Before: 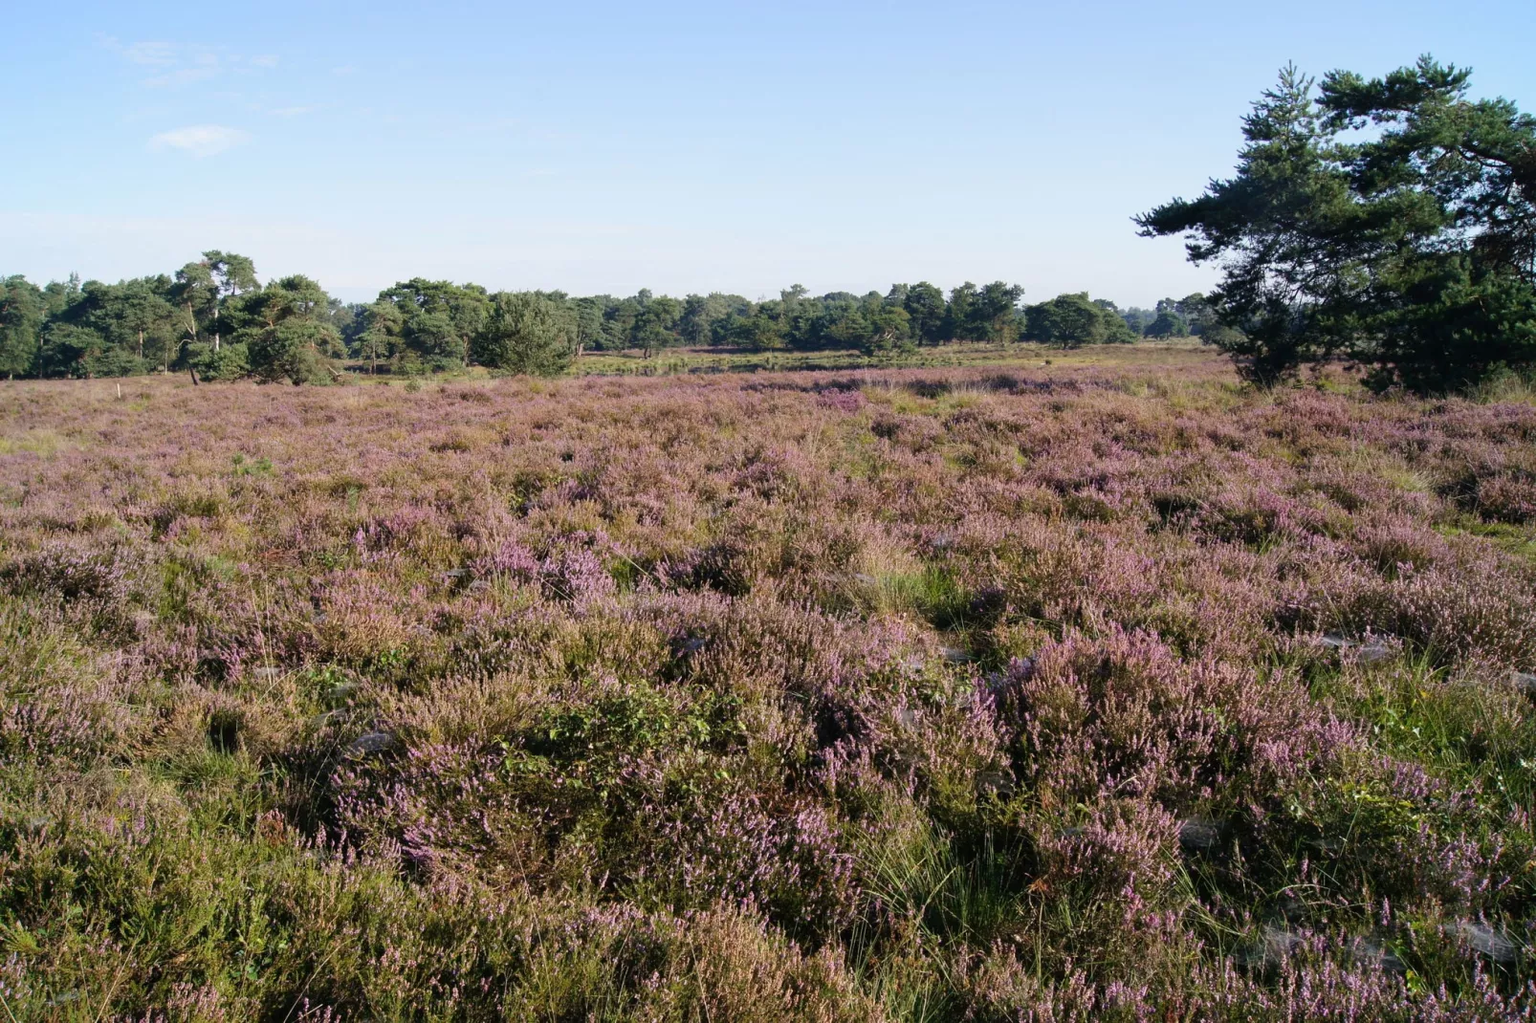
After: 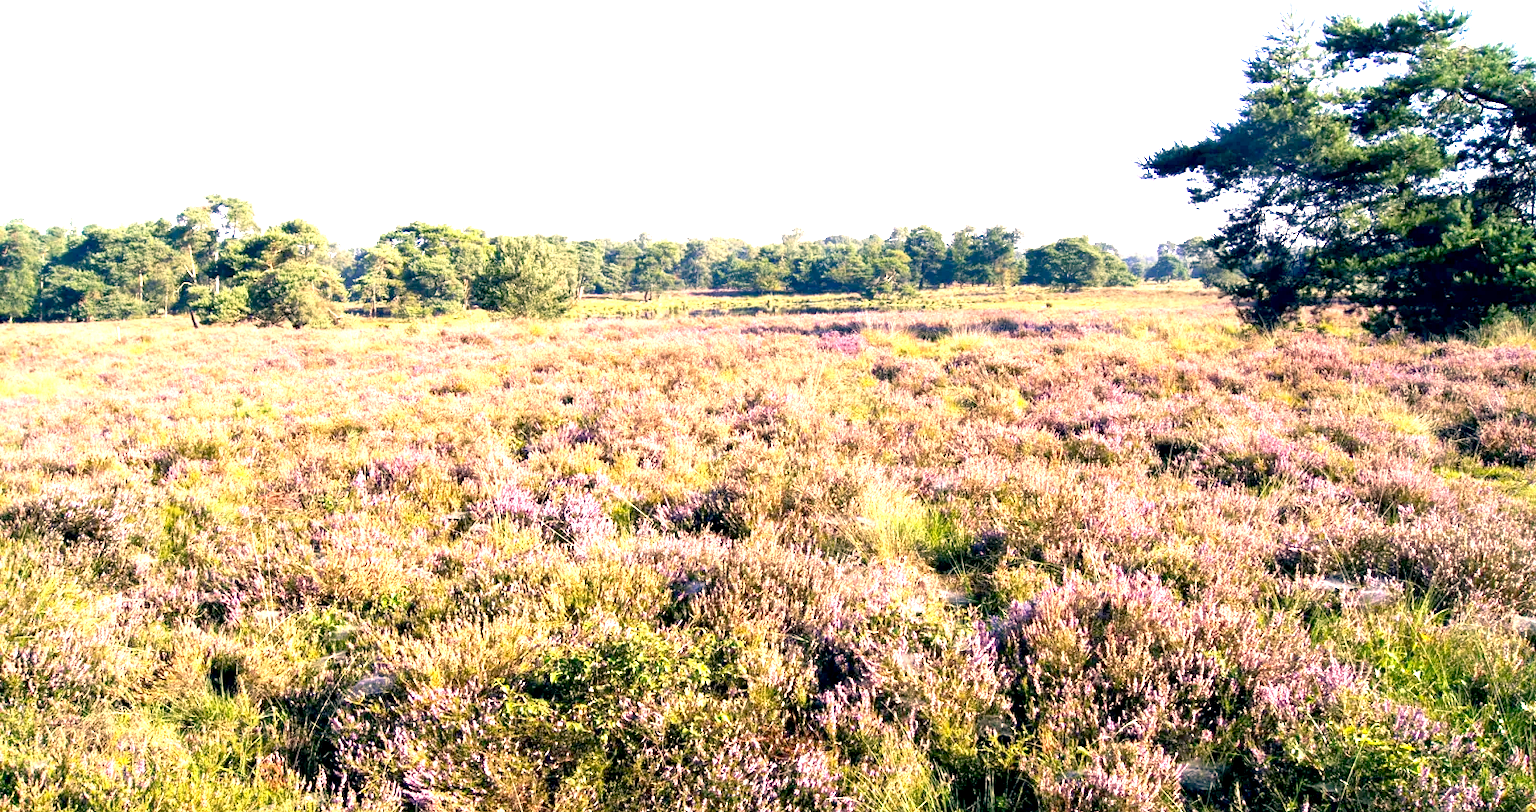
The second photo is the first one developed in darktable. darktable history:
color correction: highlights a* 10.32, highlights b* 14.66, shadows a* -9.59, shadows b* -15.02
crop and rotate: top 5.667%, bottom 14.937%
exposure: black level correction 0.005, exposure 2.084 EV, compensate highlight preservation false
